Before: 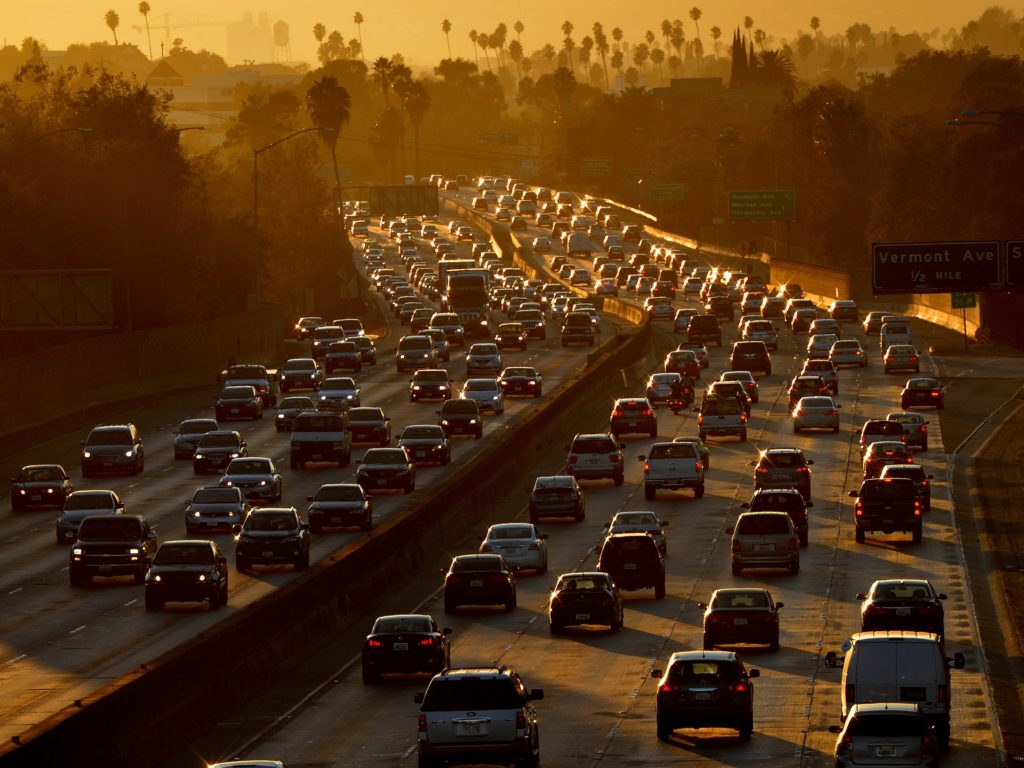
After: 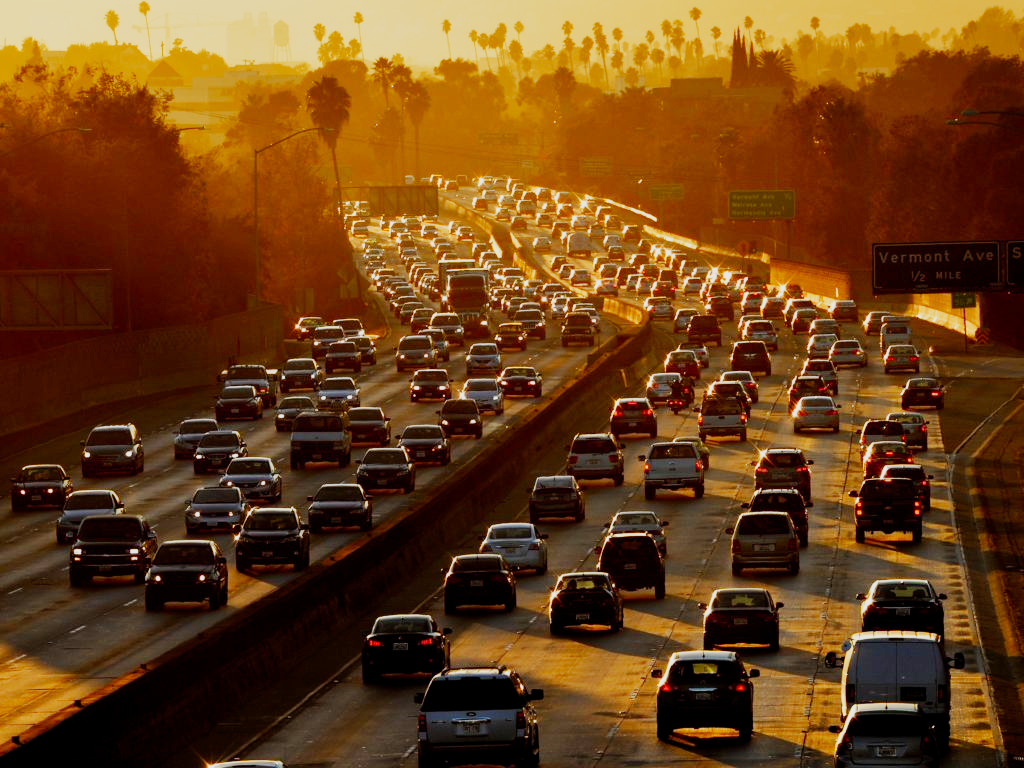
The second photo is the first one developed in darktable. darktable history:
exposure: exposure 1.091 EV, compensate highlight preservation false
filmic rgb: middle gray luminance 29.15%, black relative exposure -10.26 EV, white relative exposure 5.51 EV, target black luminance 0%, hardness 3.97, latitude 2.03%, contrast 1.129, highlights saturation mix 6.32%, shadows ↔ highlights balance 15.91%, preserve chrominance no, color science v5 (2021), contrast in shadows safe, contrast in highlights safe
